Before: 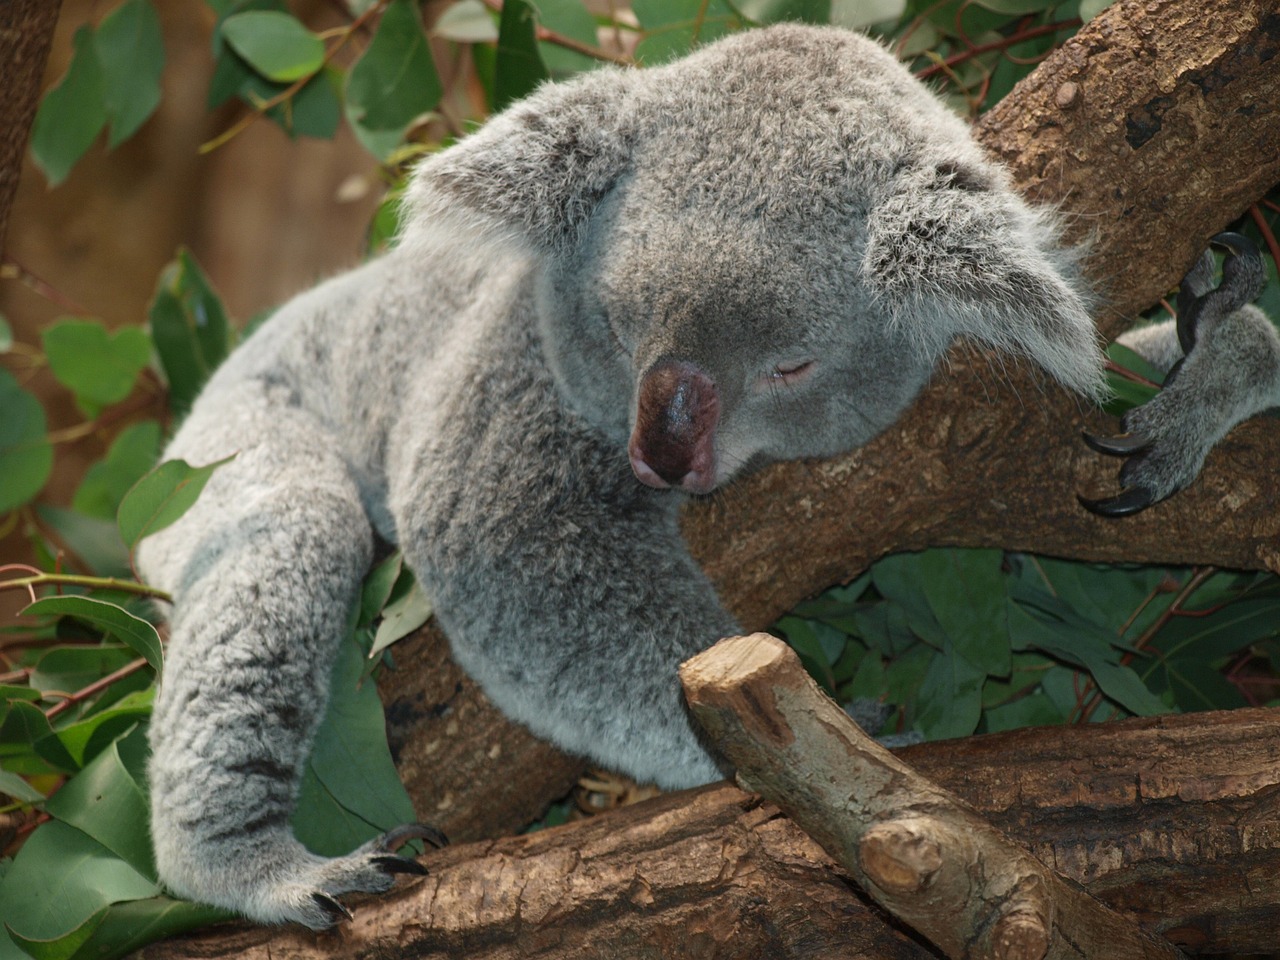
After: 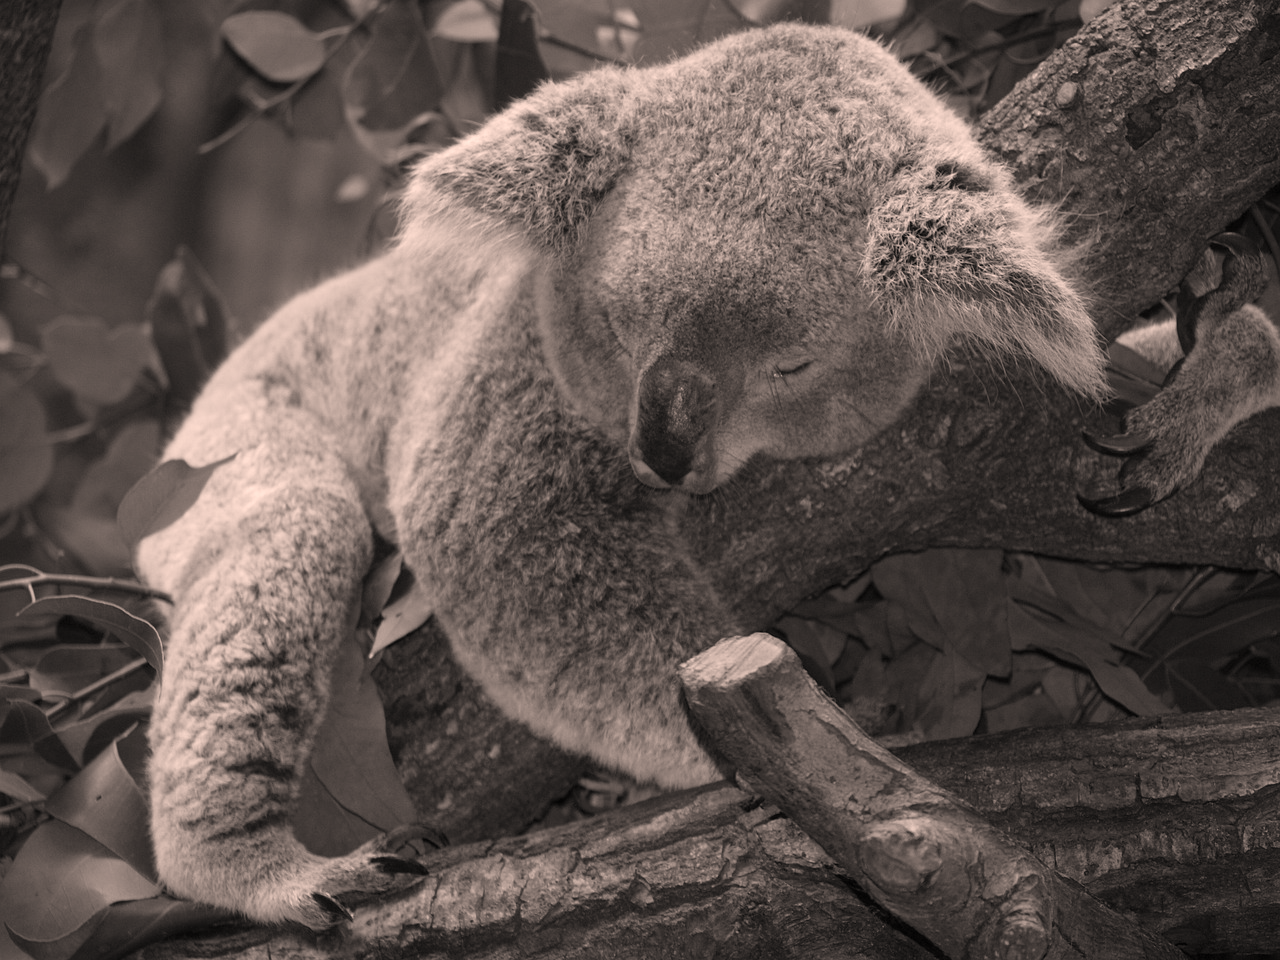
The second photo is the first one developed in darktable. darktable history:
color correction: highlights a* 11.59, highlights b* 12.02
color calibration: output gray [0.18, 0.41, 0.41, 0], gray › normalize channels true, illuminant as shot in camera, x 0.358, y 0.373, temperature 4628.91 K, gamut compression 0.004
